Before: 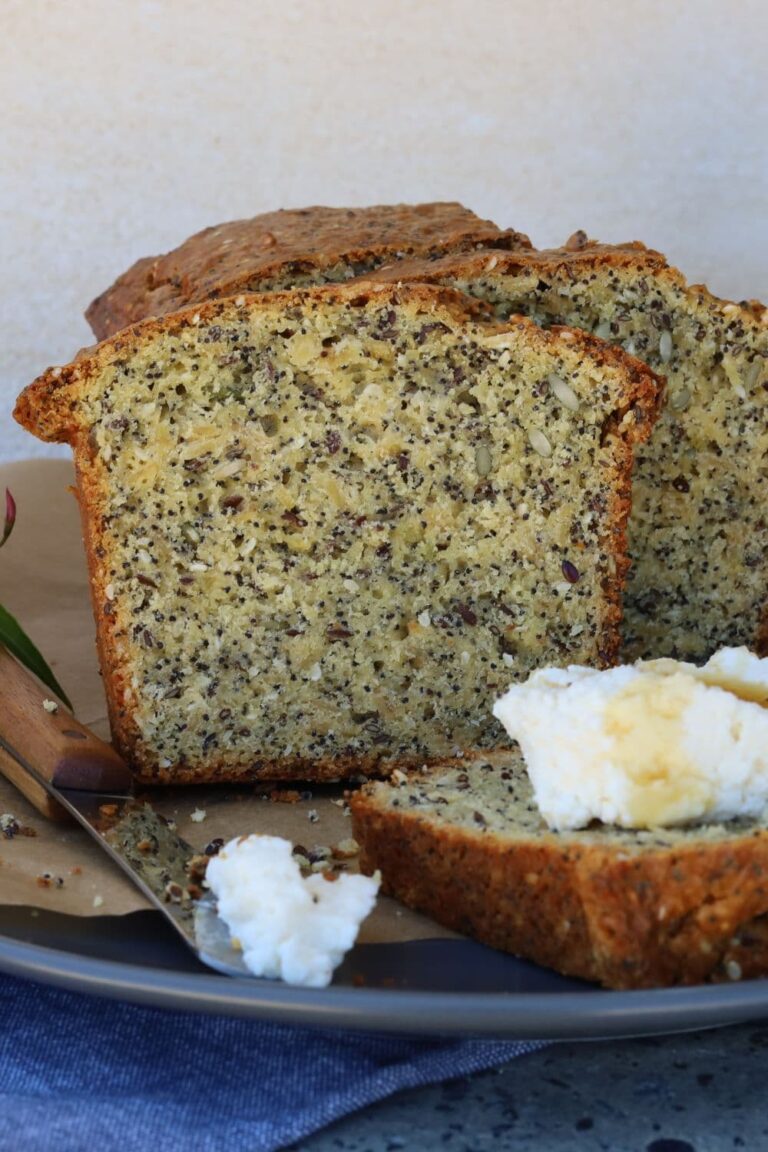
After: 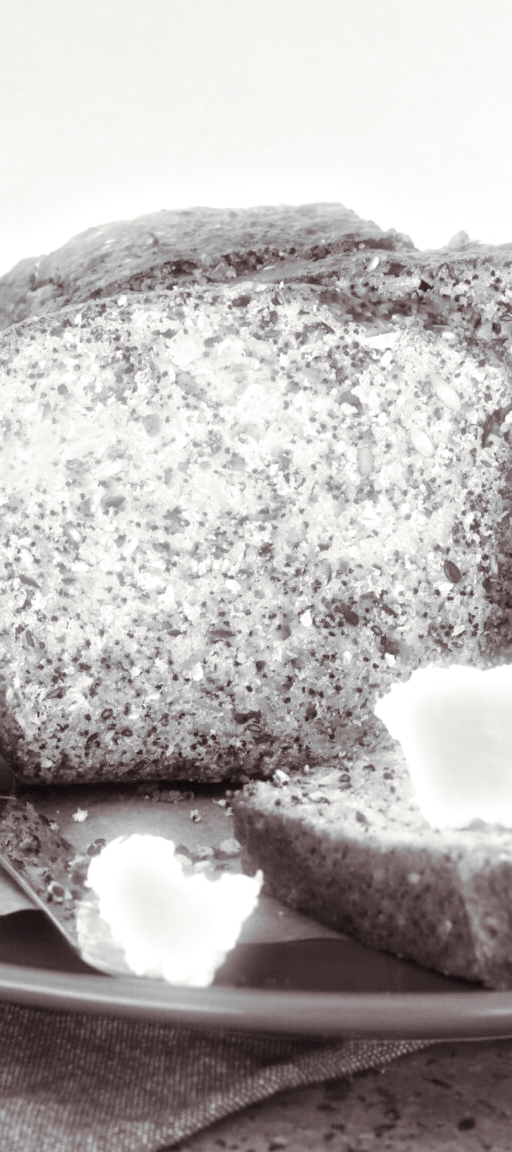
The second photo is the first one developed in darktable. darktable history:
color contrast: green-magenta contrast 1.55, blue-yellow contrast 1.83
bloom: size 5%, threshold 95%, strength 15%
split-toning: shadows › saturation 0.24, highlights › hue 54°, highlights › saturation 0.24
crop and rotate: left 15.446%, right 17.836%
exposure: black level correction 0, exposure 1.2 EV, compensate highlight preservation false
white balance: emerald 1
monochrome: on, module defaults
